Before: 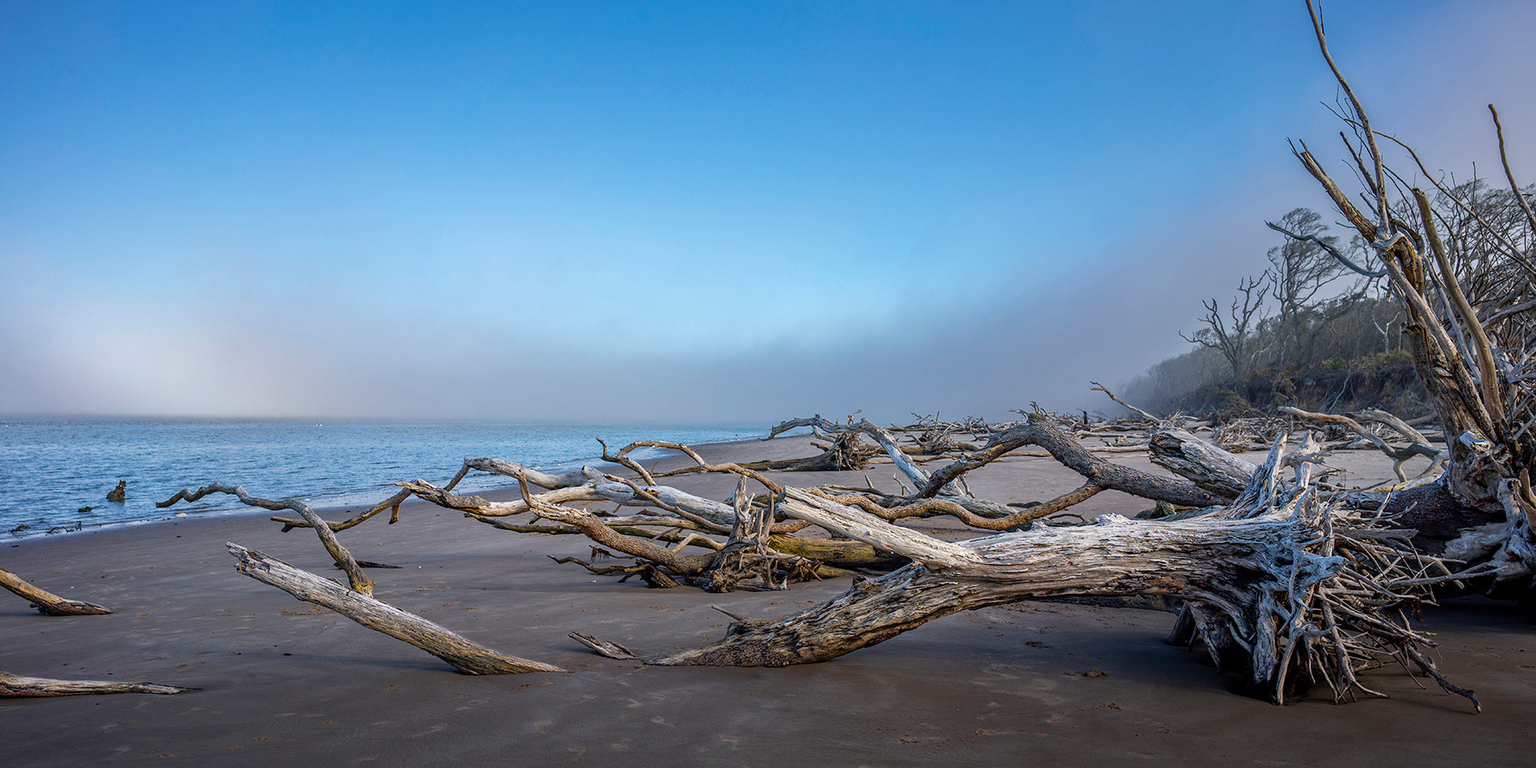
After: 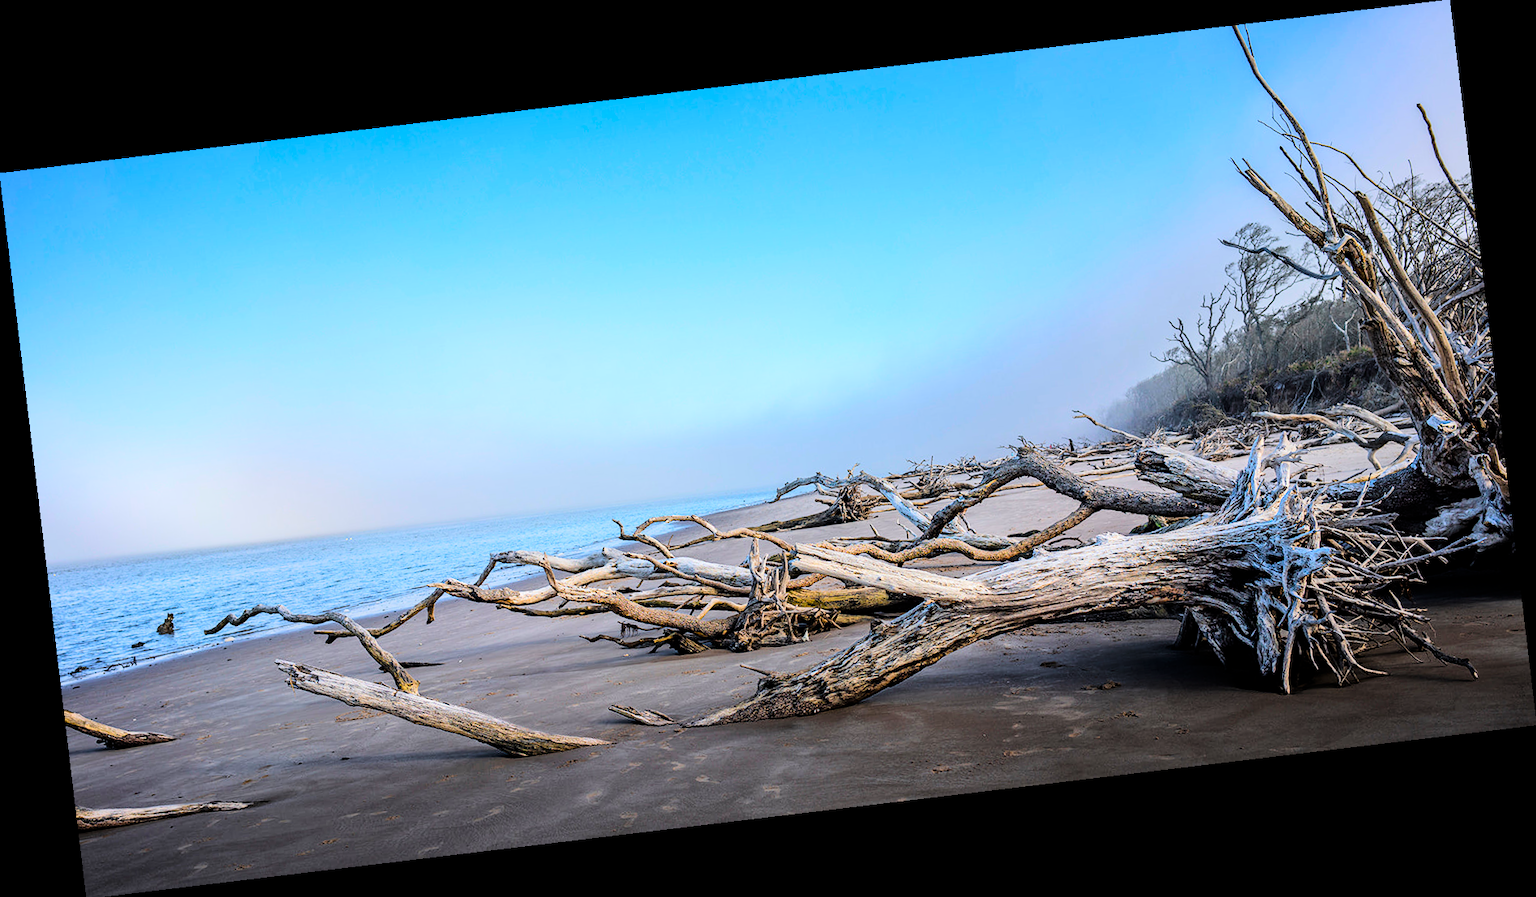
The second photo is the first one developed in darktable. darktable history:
tone curve: curves: ch0 [(0, 0) (0.004, 0) (0.133, 0.071) (0.341, 0.453) (0.839, 0.922) (1, 1)], color space Lab, linked channels, preserve colors none
rotate and perspective: rotation -6.83°, automatic cropping off
